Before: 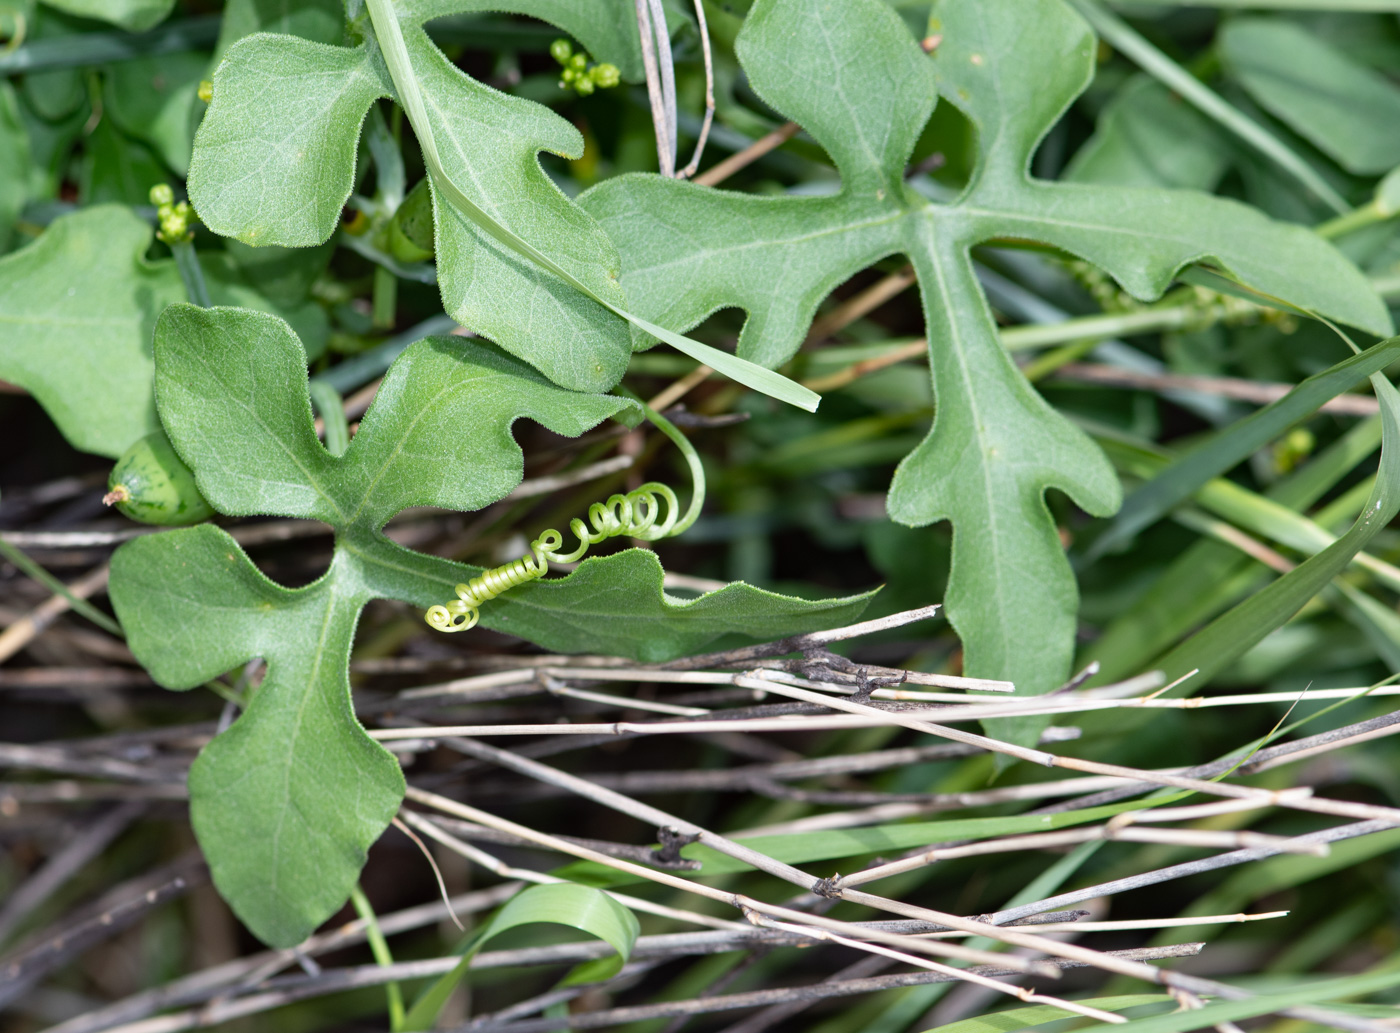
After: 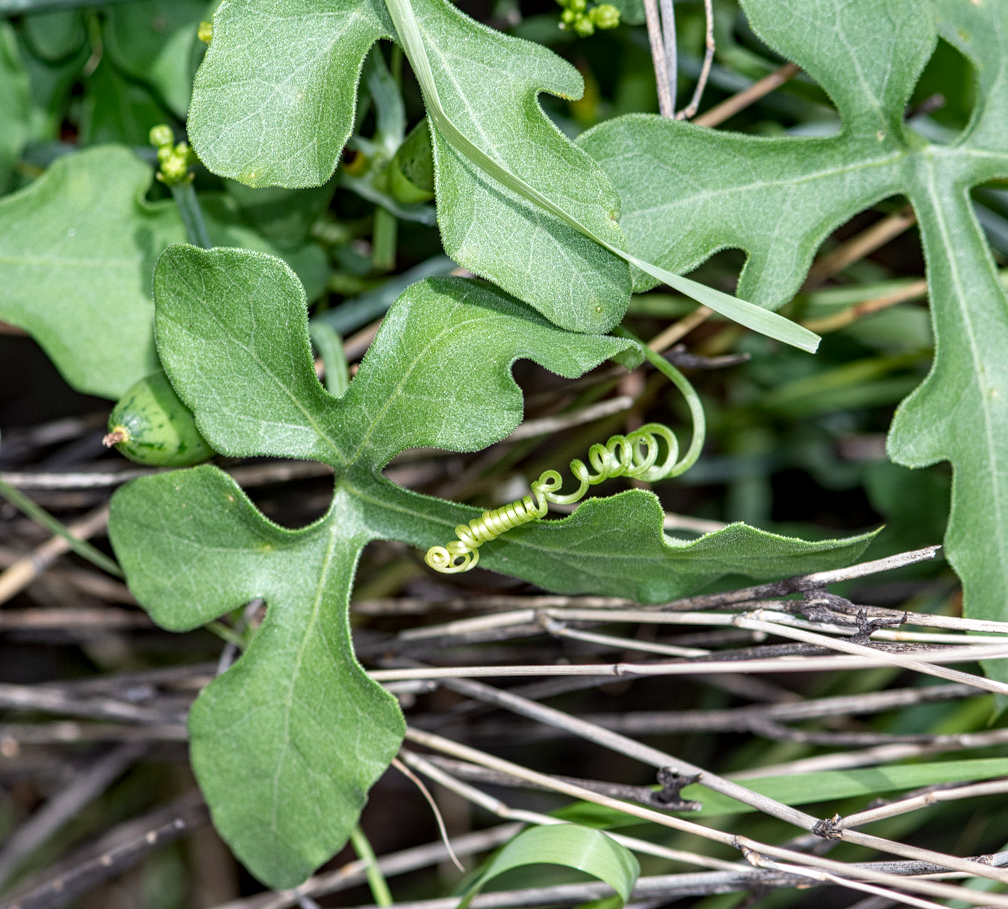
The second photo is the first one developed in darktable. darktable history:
contrast equalizer: y [[0.5, 0.5, 0.5, 0.512, 0.552, 0.62], [0.5 ×6], [0.5 ×4, 0.504, 0.553], [0 ×6], [0 ×6]]
crop: top 5.803%, right 27.864%, bottom 5.804%
local contrast: detail 130%
